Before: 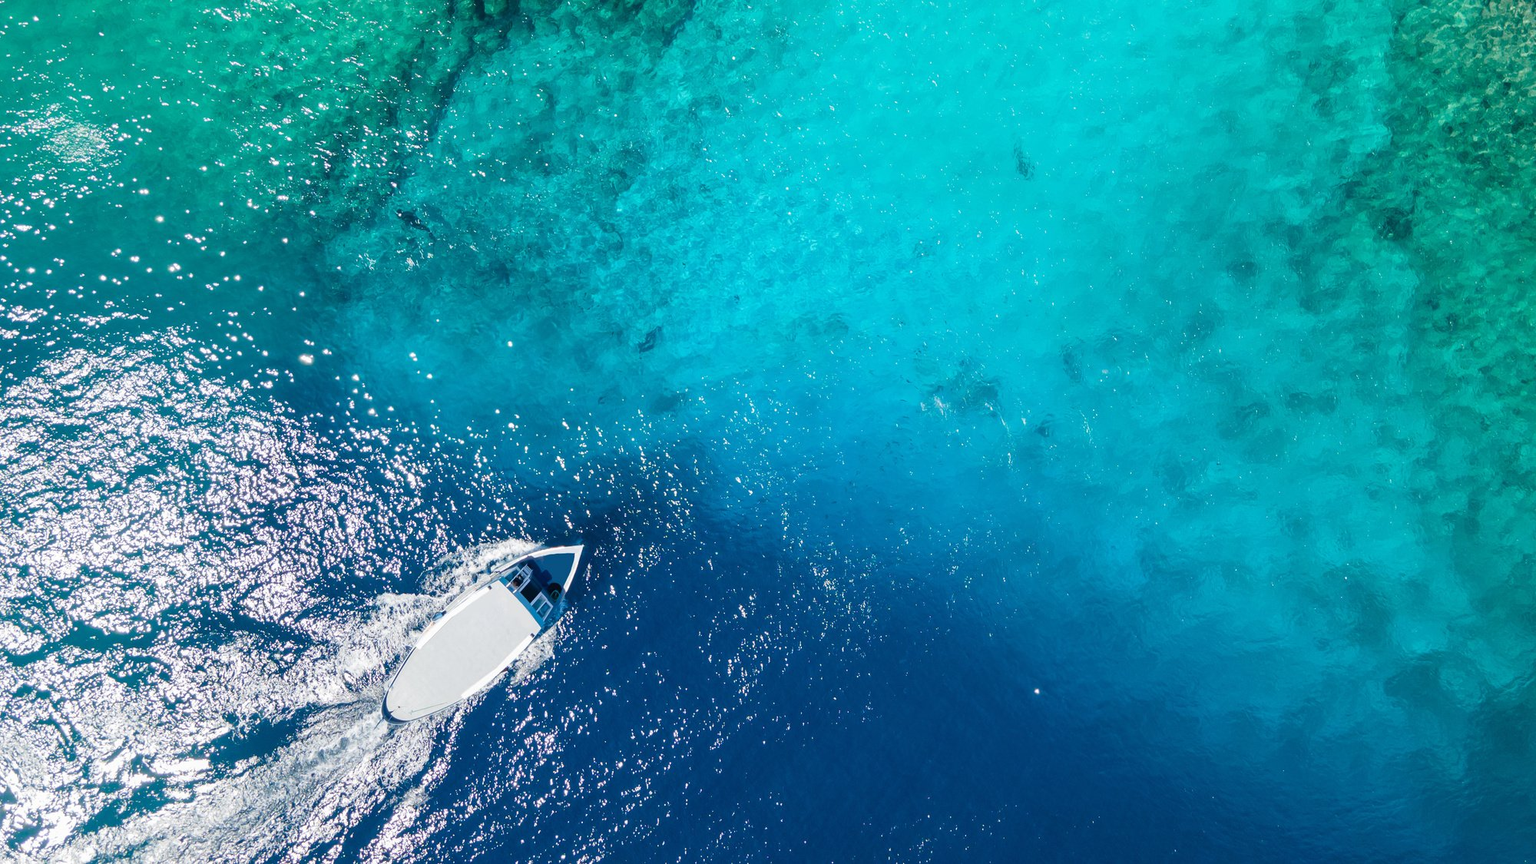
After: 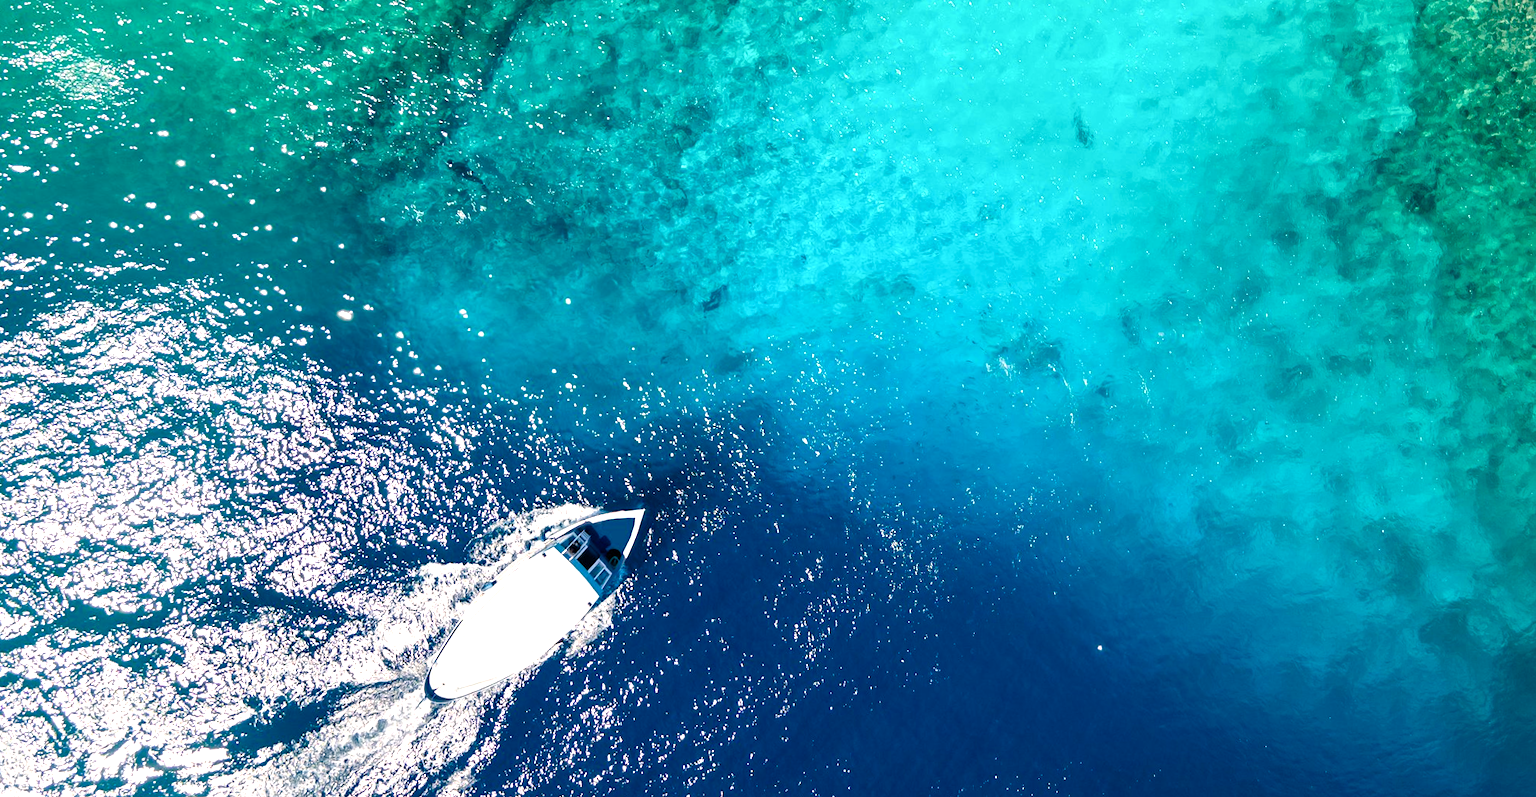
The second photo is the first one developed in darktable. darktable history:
rotate and perspective: rotation -0.013°, lens shift (vertical) -0.027, lens shift (horizontal) 0.178, crop left 0.016, crop right 0.989, crop top 0.082, crop bottom 0.918
tone equalizer: on, module defaults
color balance rgb: shadows lift › chroma 2%, shadows lift › hue 185.64°, power › luminance 1.48%, highlights gain › chroma 3%, highlights gain › hue 54.51°, global offset › luminance -0.4%, perceptual saturation grading › highlights -18.47%, perceptual saturation grading › mid-tones 6.62%, perceptual saturation grading › shadows 28.22%, perceptual brilliance grading › highlights 15.68%, perceptual brilliance grading › shadows -14.29%, global vibrance 25.96%, contrast 6.45%
